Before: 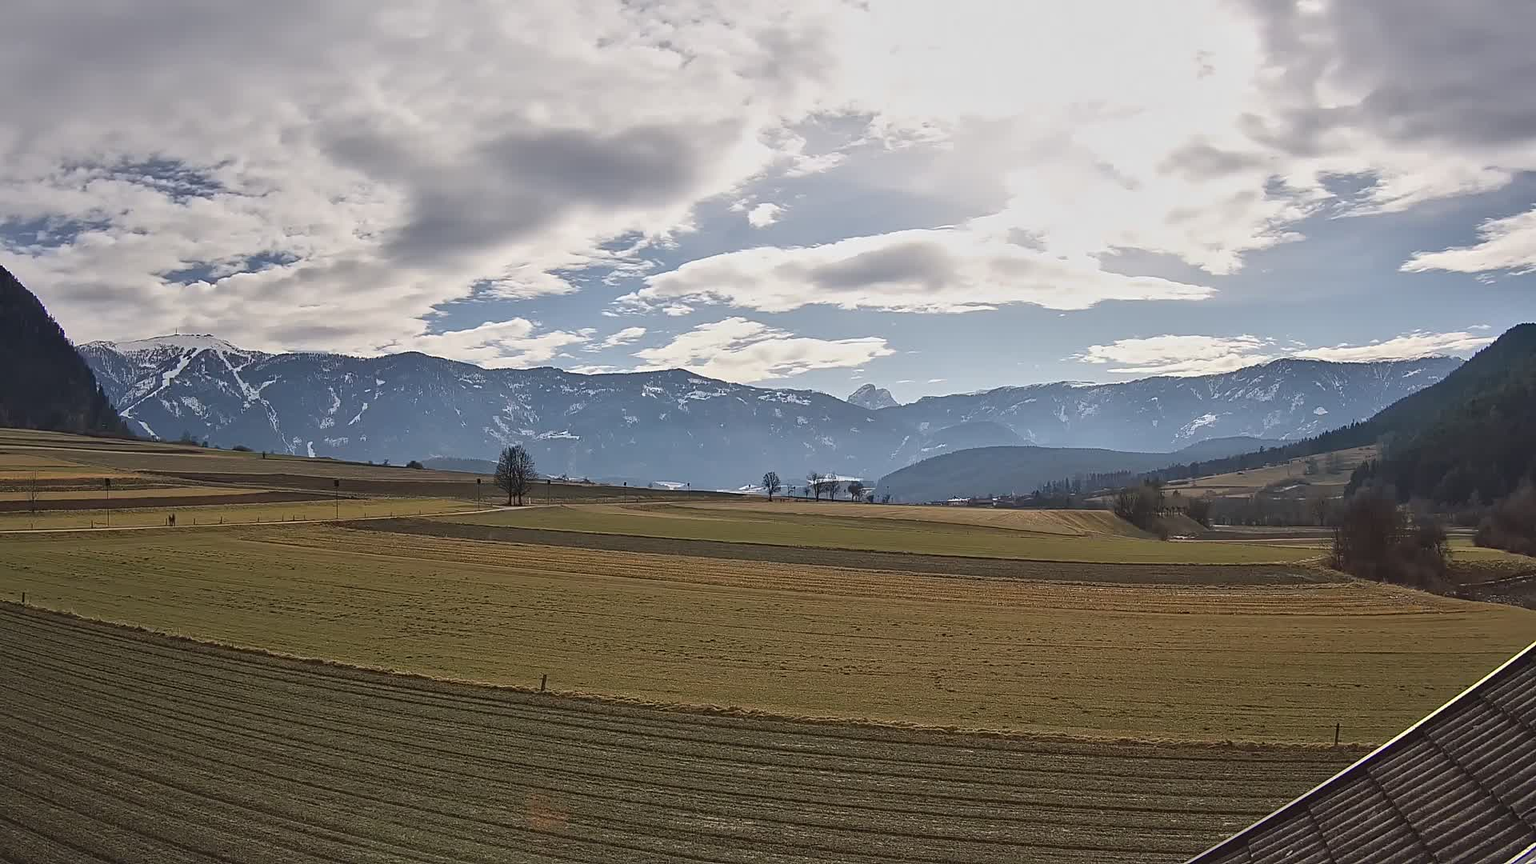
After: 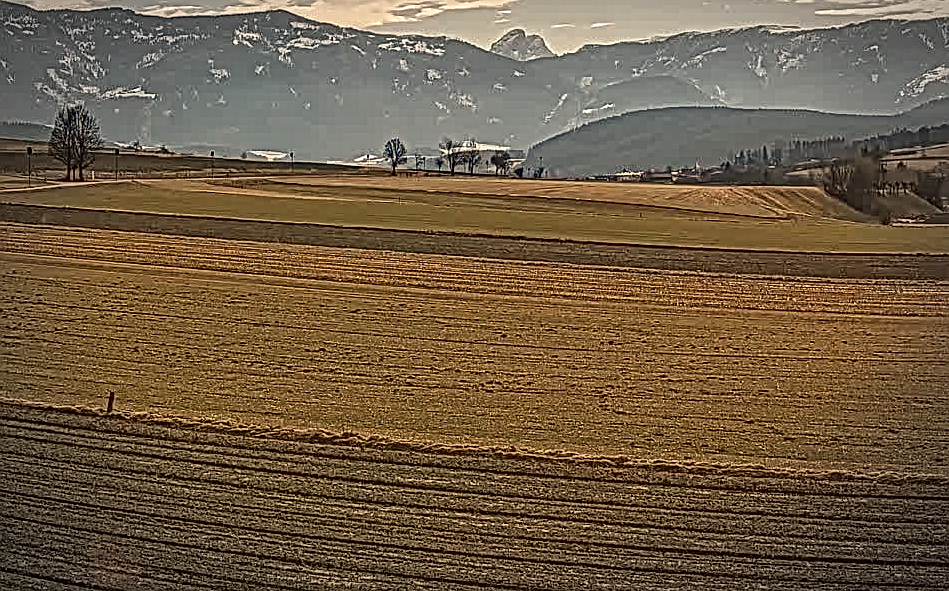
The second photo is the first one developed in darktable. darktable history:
local contrast: mode bilateral grid, contrast 20, coarseness 3, detail 300%, midtone range 0.2
white balance: red 1.138, green 0.996, blue 0.812
vignetting: automatic ratio true
crop: left 29.672%, top 41.786%, right 20.851%, bottom 3.487%
